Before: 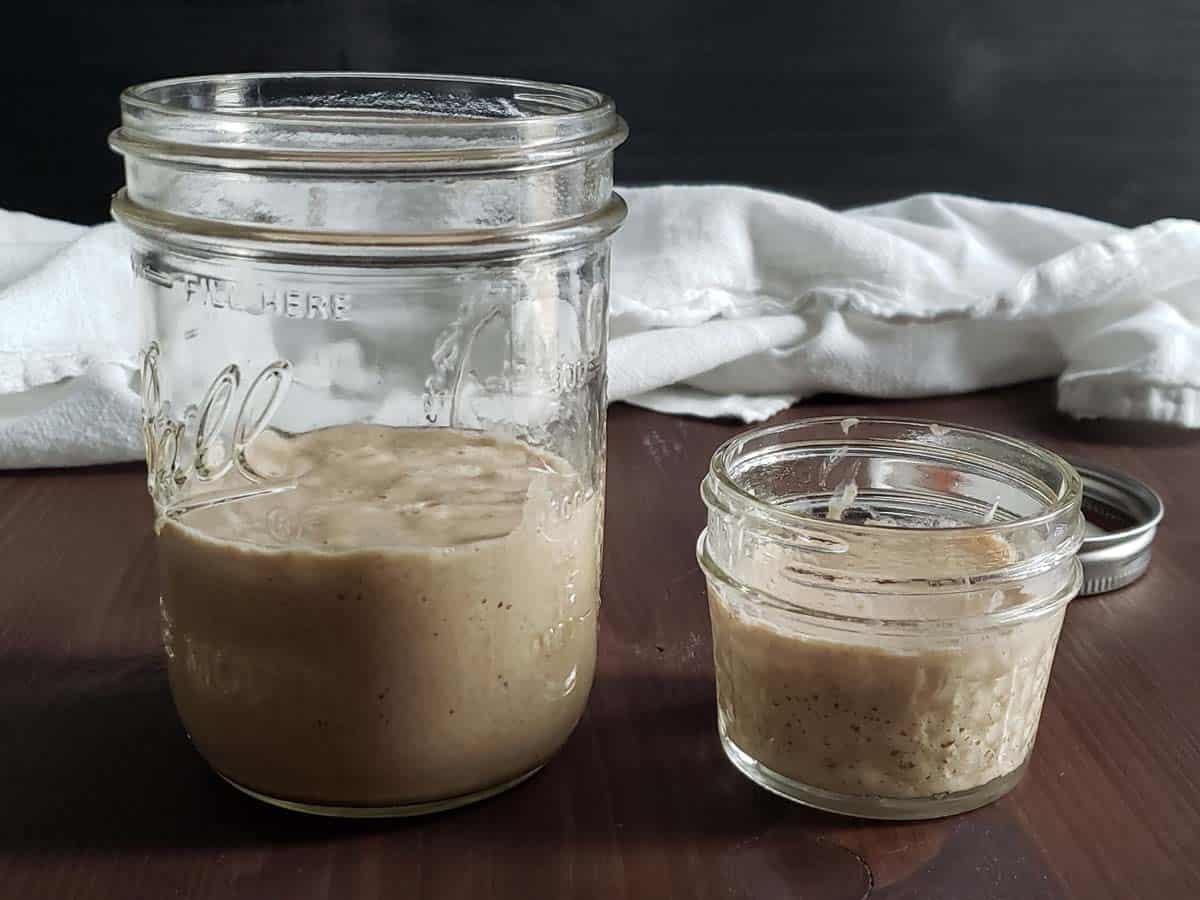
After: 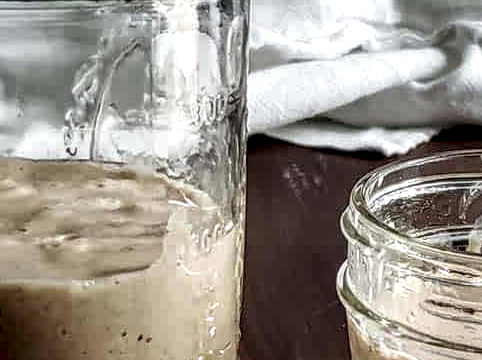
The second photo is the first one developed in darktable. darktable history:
local contrast: highlights 20%, detail 198%
crop: left 30.007%, top 29.692%, right 29.804%, bottom 30.3%
